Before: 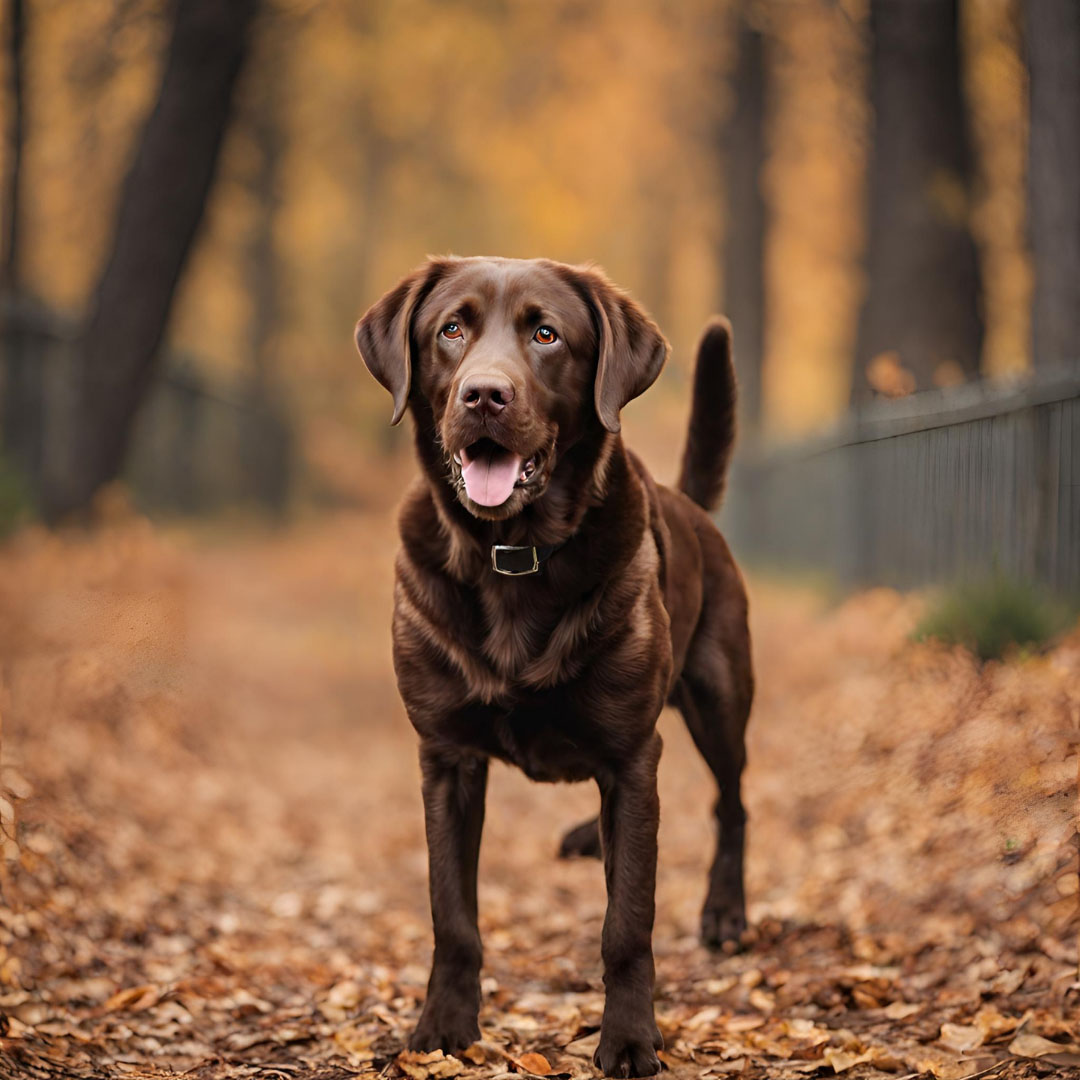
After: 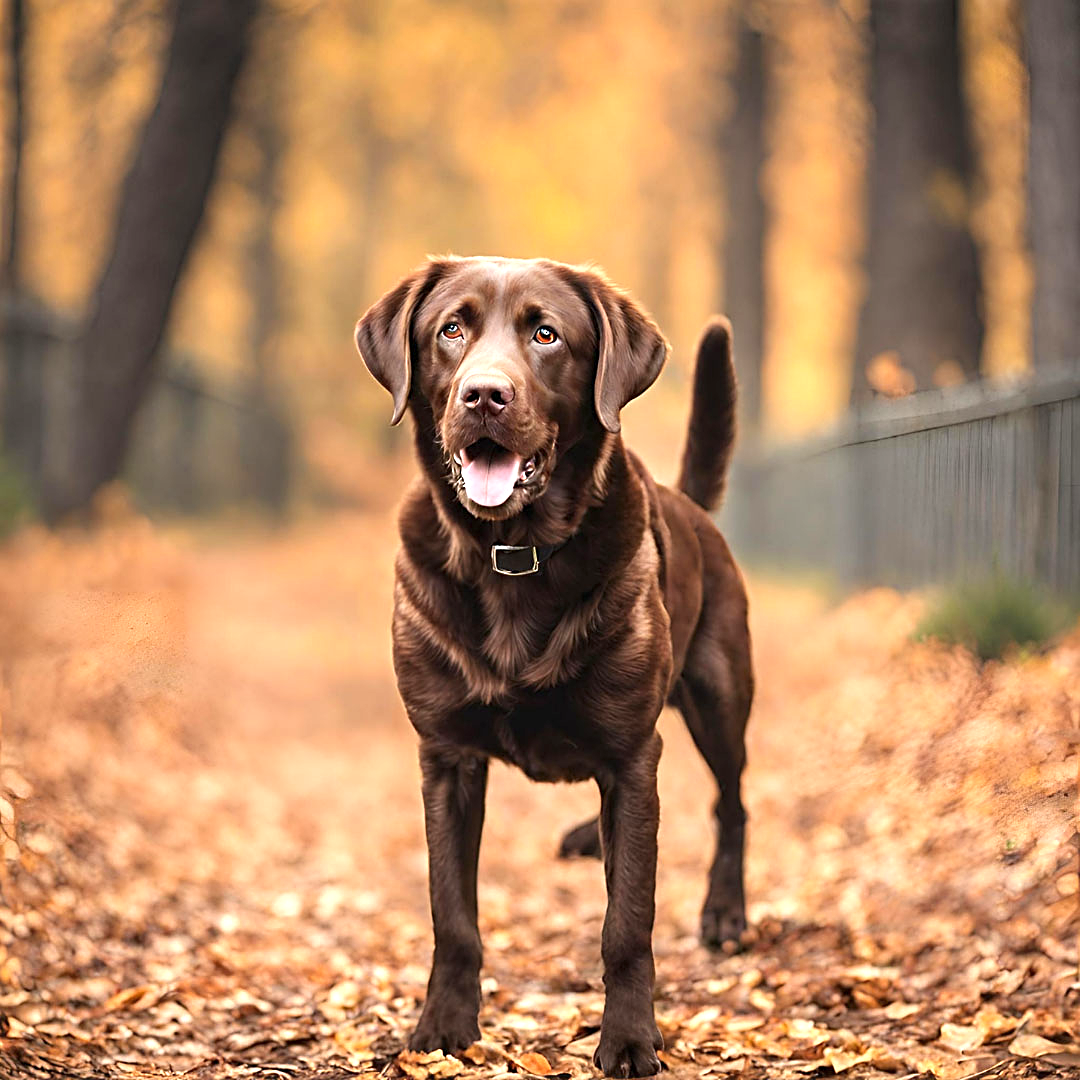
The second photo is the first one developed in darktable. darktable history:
exposure: black level correction 0, exposure 1.001 EV, compensate highlight preservation false
sharpen: on, module defaults
